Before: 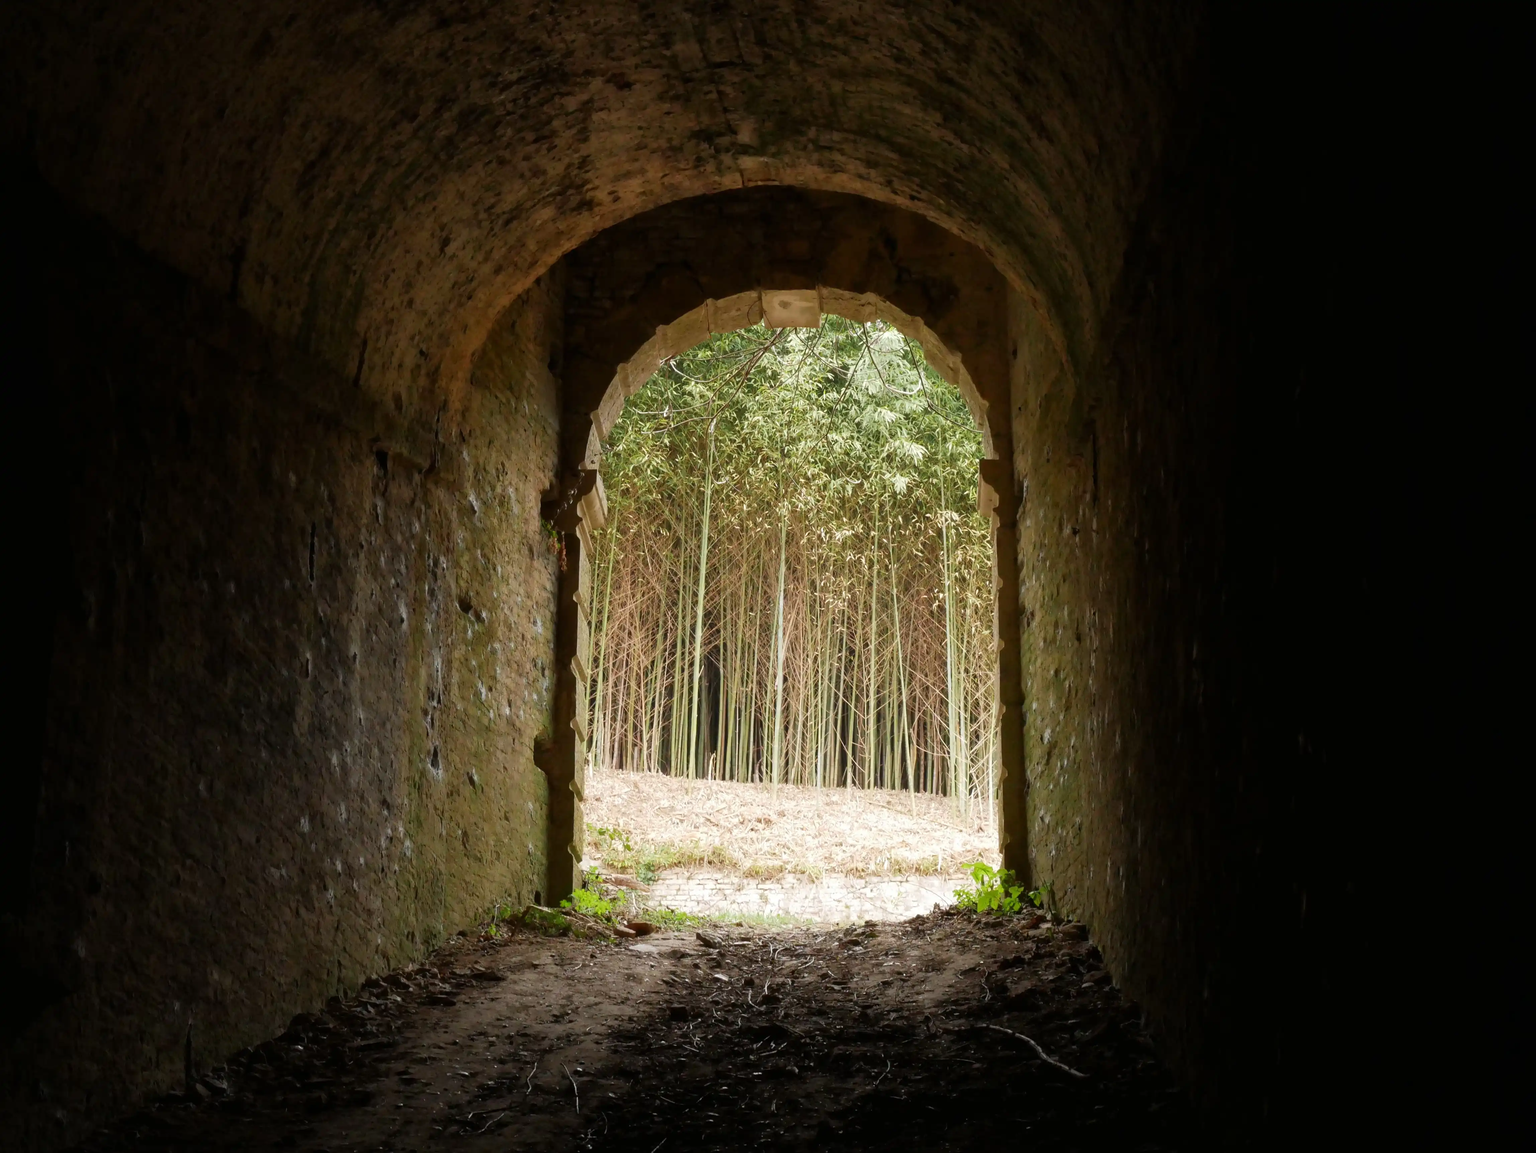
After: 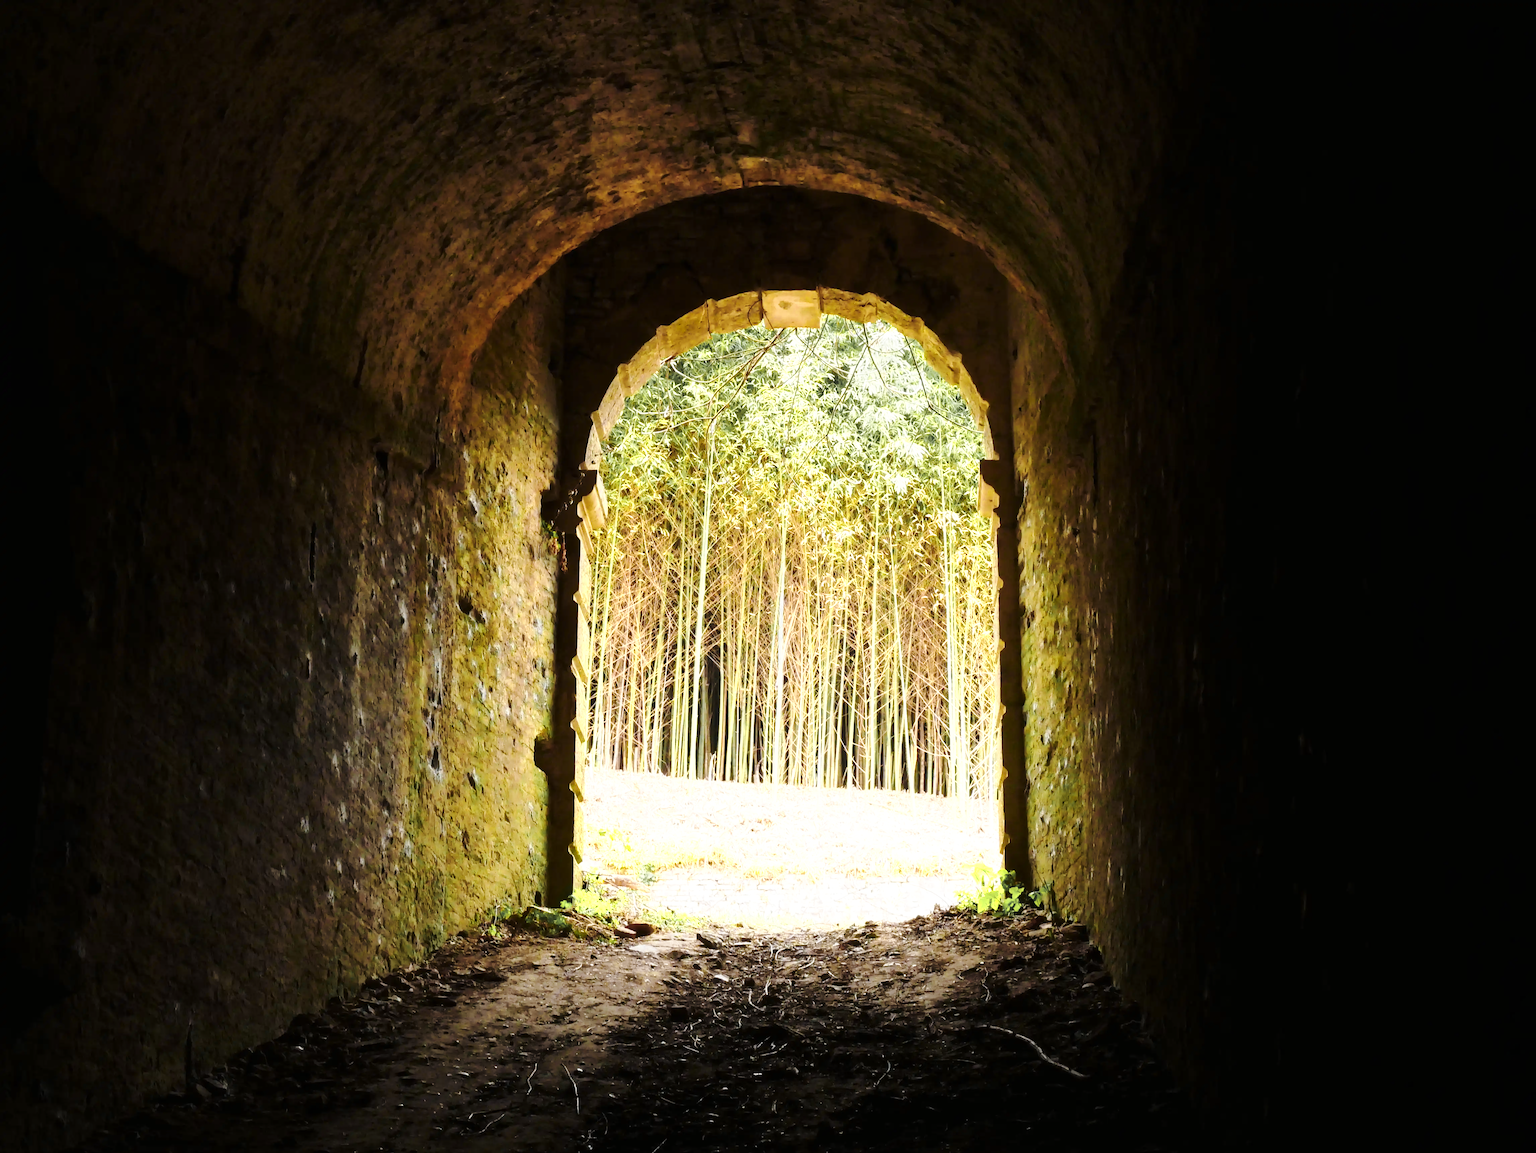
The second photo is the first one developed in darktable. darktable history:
base curve: curves: ch0 [(0, 0) (0.036, 0.037) (0.121, 0.228) (0.46, 0.76) (0.859, 0.983) (1, 1)], preserve colors none
color zones: curves: ch0 [(0.004, 0.306) (0.107, 0.448) (0.252, 0.656) (0.41, 0.398) (0.595, 0.515) (0.768, 0.628)]; ch1 [(0.07, 0.323) (0.151, 0.452) (0.252, 0.608) (0.346, 0.221) (0.463, 0.189) (0.61, 0.368) (0.735, 0.395) (0.921, 0.412)]; ch2 [(0, 0.476) (0.132, 0.512) (0.243, 0.512) (0.397, 0.48) (0.522, 0.376) (0.634, 0.536) (0.761, 0.46)]
